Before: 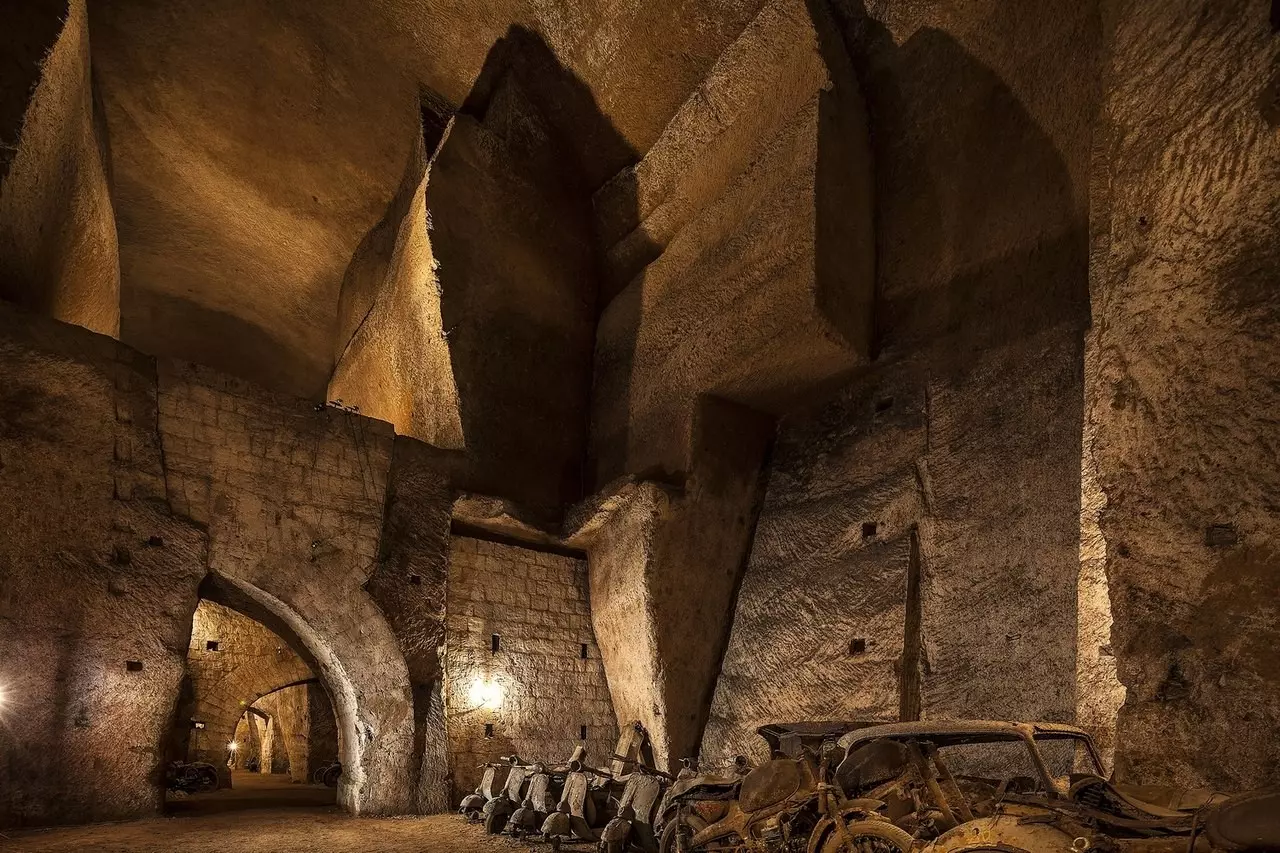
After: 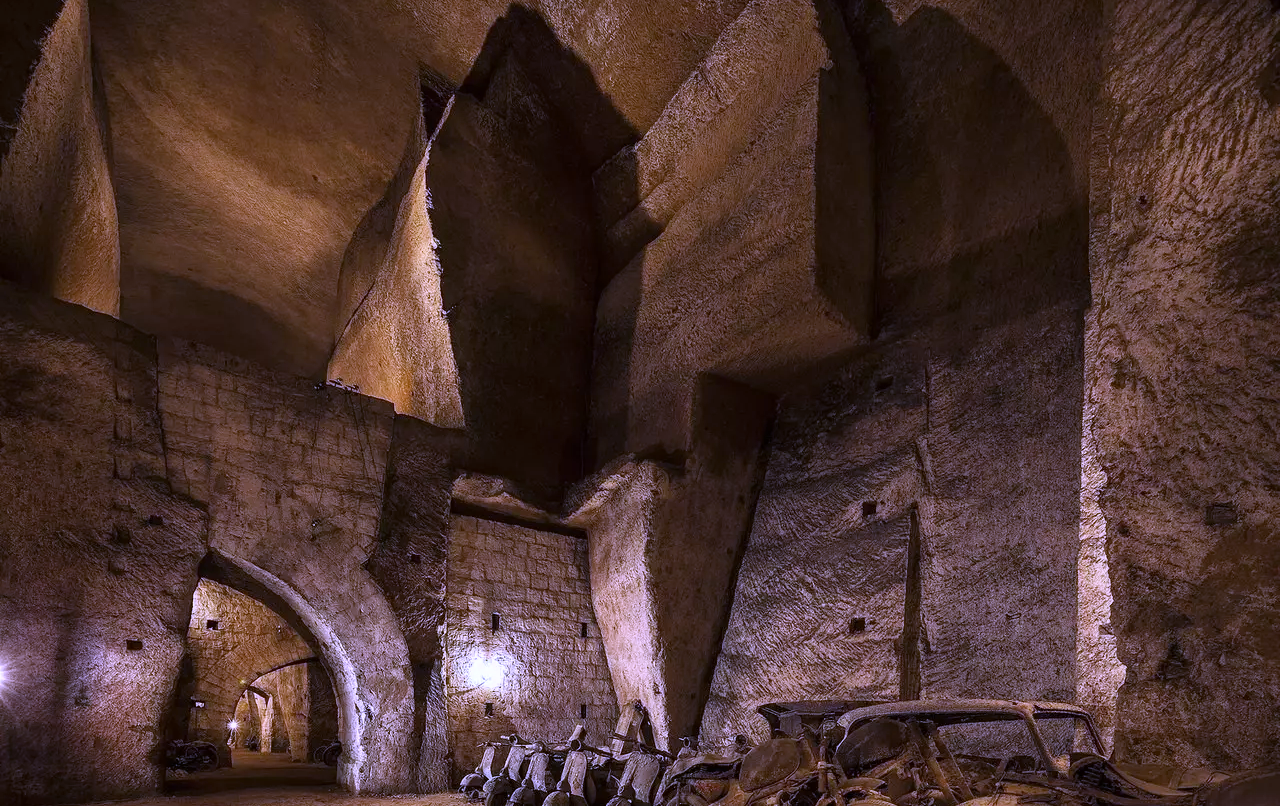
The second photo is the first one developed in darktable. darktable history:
crop and rotate: top 2.479%, bottom 3.018%
white balance: red 0.98, blue 1.61
